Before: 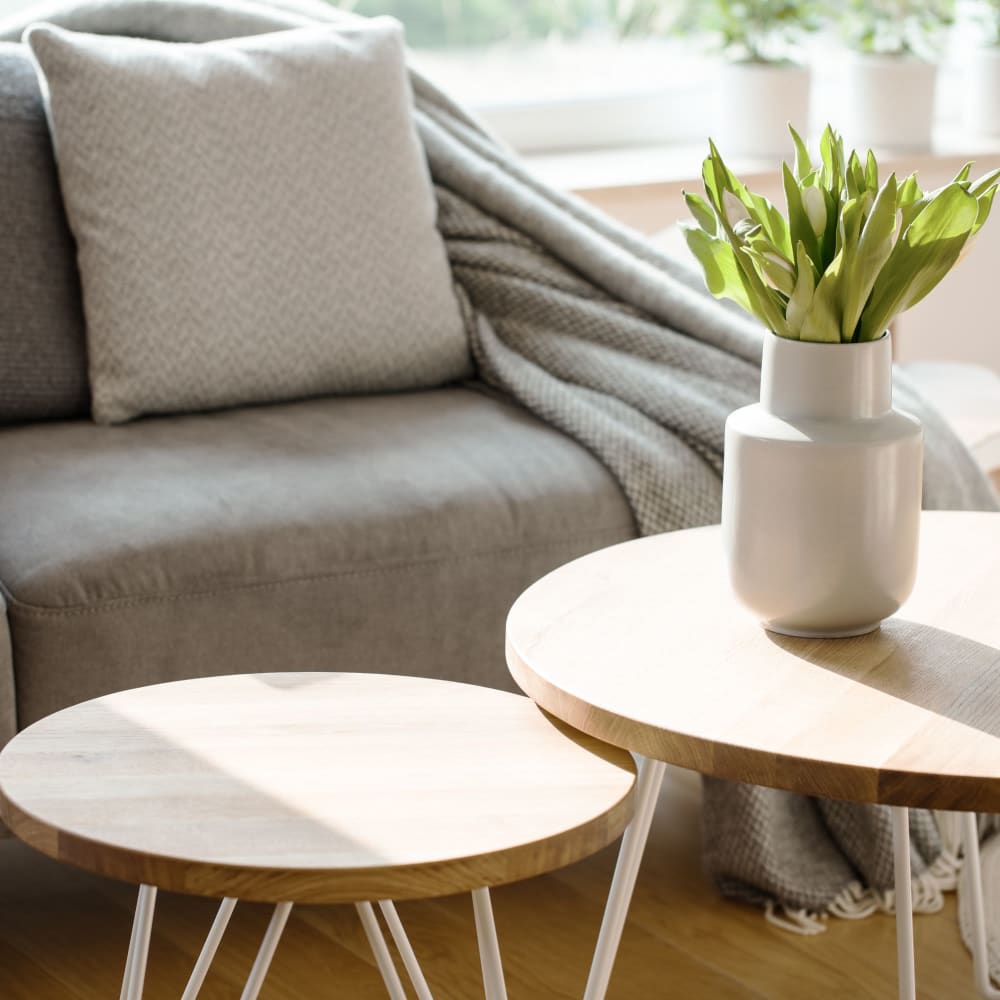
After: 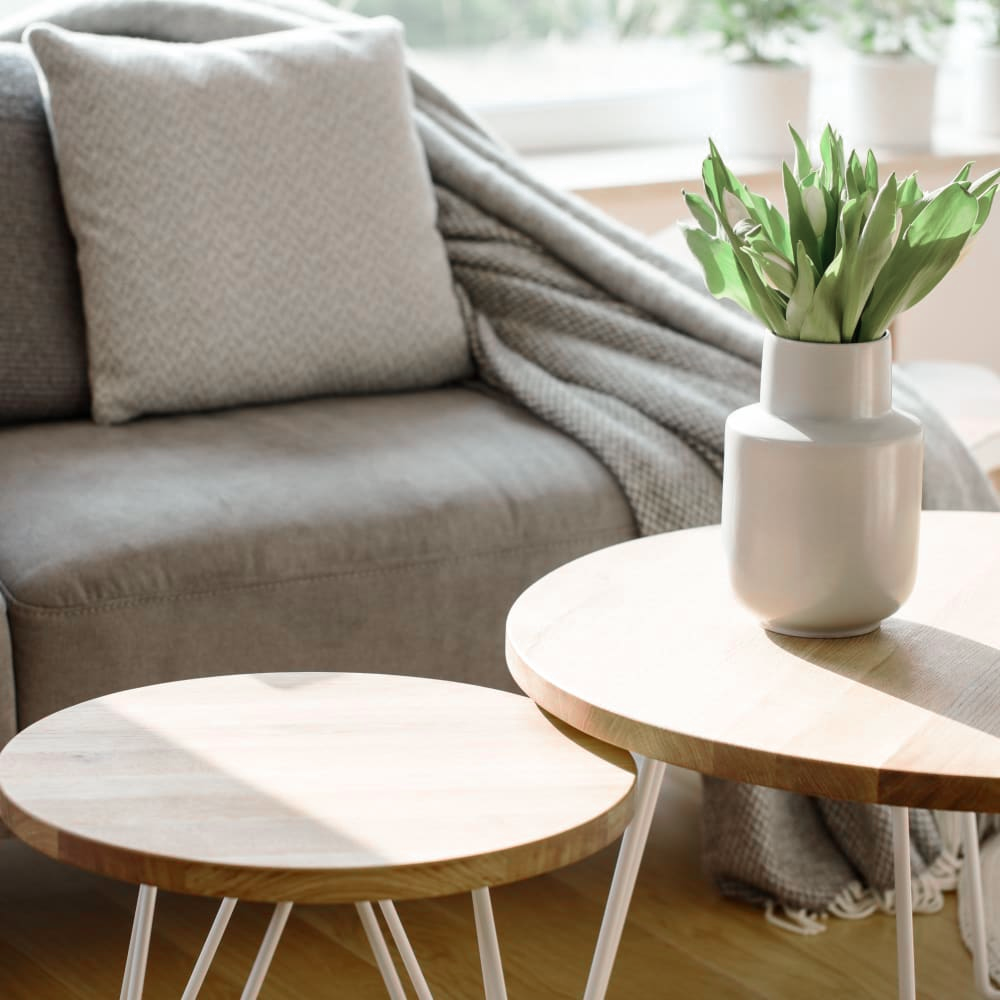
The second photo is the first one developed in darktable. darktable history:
color zones: curves: ch0 [(0, 0.466) (0.128, 0.466) (0.25, 0.5) (0.375, 0.456) (0.5, 0.5) (0.625, 0.5) (0.737, 0.652) (0.875, 0.5)]; ch1 [(0, 0.603) (0.125, 0.618) (0.261, 0.348) (0.372, 0.353) (0.497, 0.363) (0.611, 0.45) (0.731, 0.427) (0.875, 0.518) (0.998, 0.652)]; ch2 [(0, 0.559) (0.125, 0.451) (0.253, 0.564) (0.37, 0.578) (0.5, 0.466) (0.625, 0.471) (0.731, 0.471) (0.88, 0.485)]
